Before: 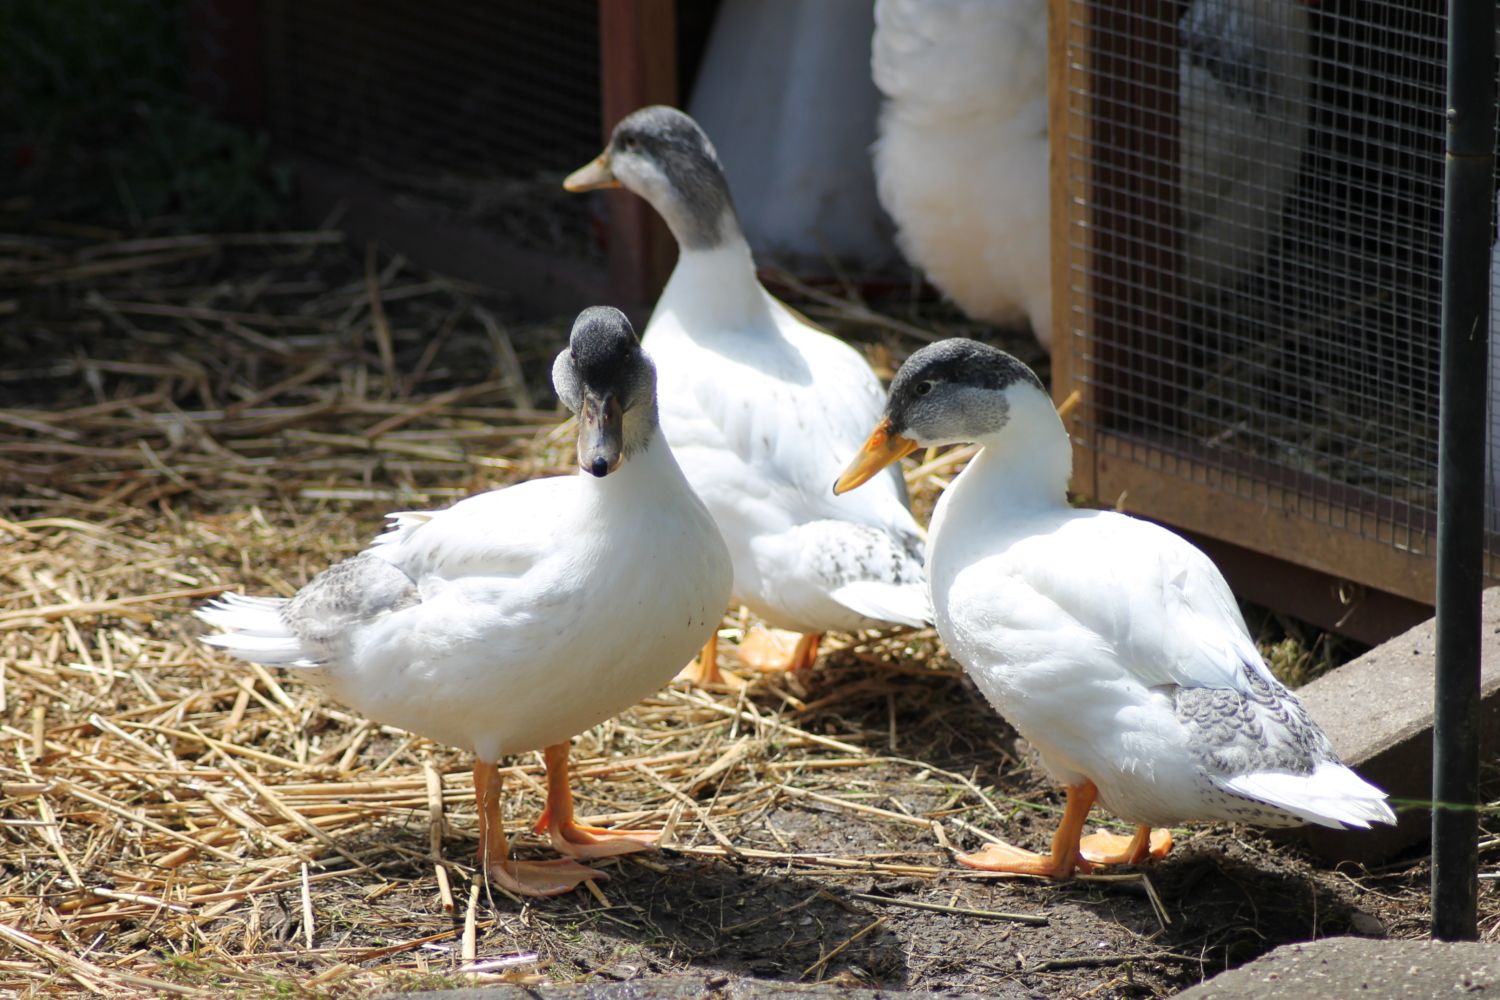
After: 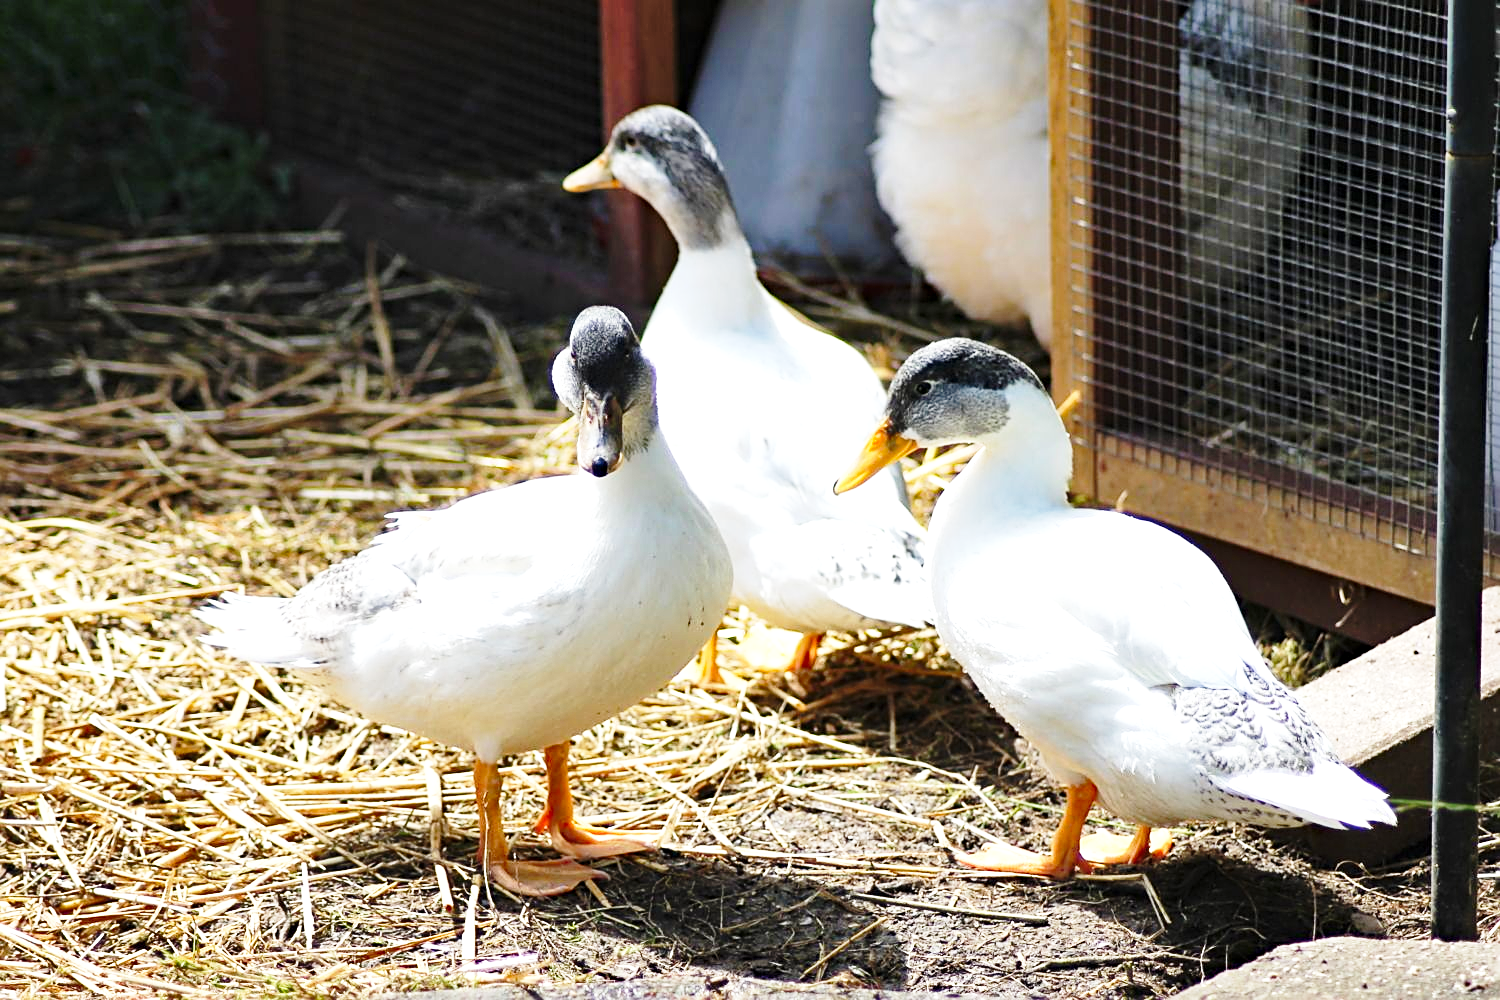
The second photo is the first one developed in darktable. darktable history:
shadows and highlights: radius 133.83, soften with gaussian
exposure: black level correction 0, exposure 0.7 EV, compensate exposure bias true, compensate highlight preservation false
base curve: curves: ch0 [(0, 0) (0.028, 0.03) (0.121, 0.232) (0.46, 0.748) (0.859, 0.968) (1, 1)], preserve colors none
sharpen: on, module defaults
haze removal: compatibility mode true, adaptive false
